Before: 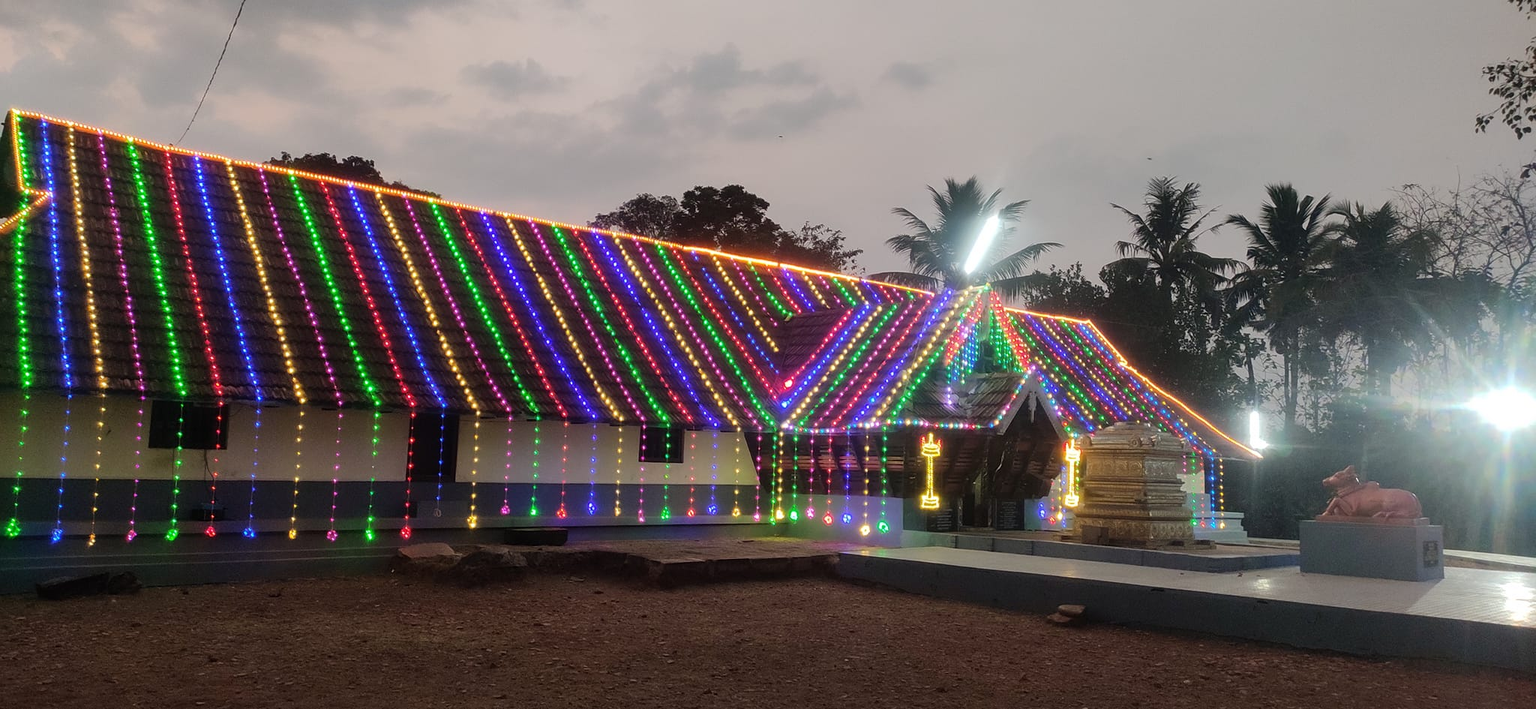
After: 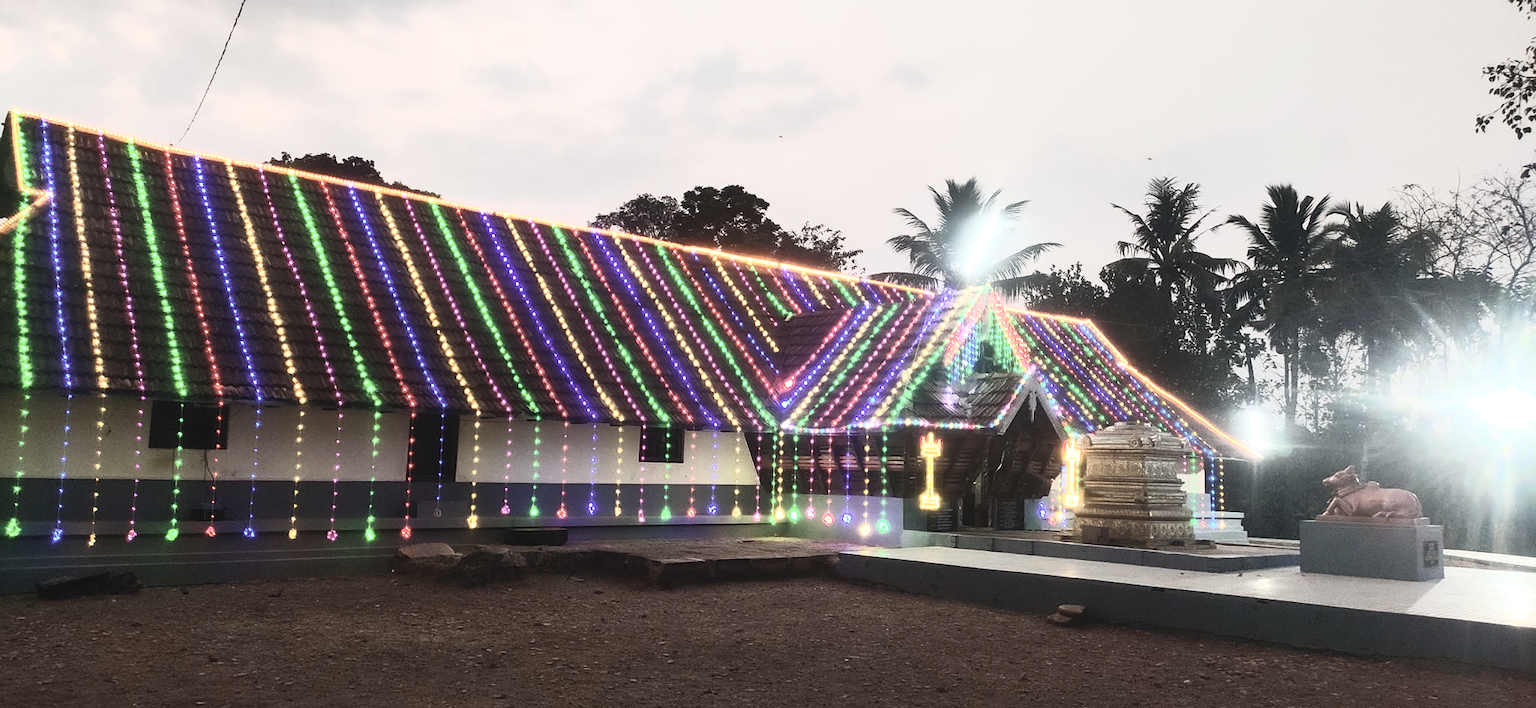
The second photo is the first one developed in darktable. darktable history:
contrast brightness saturation: contrast 0.56, brightness 0.57, saturation -0.341
